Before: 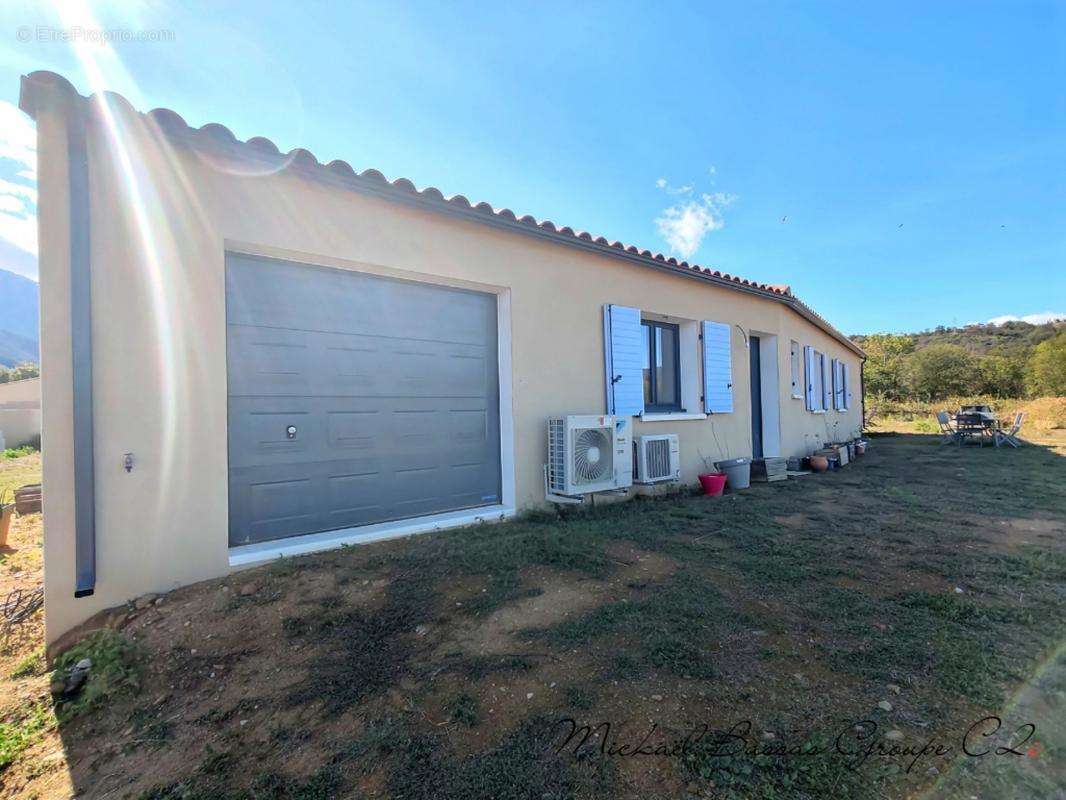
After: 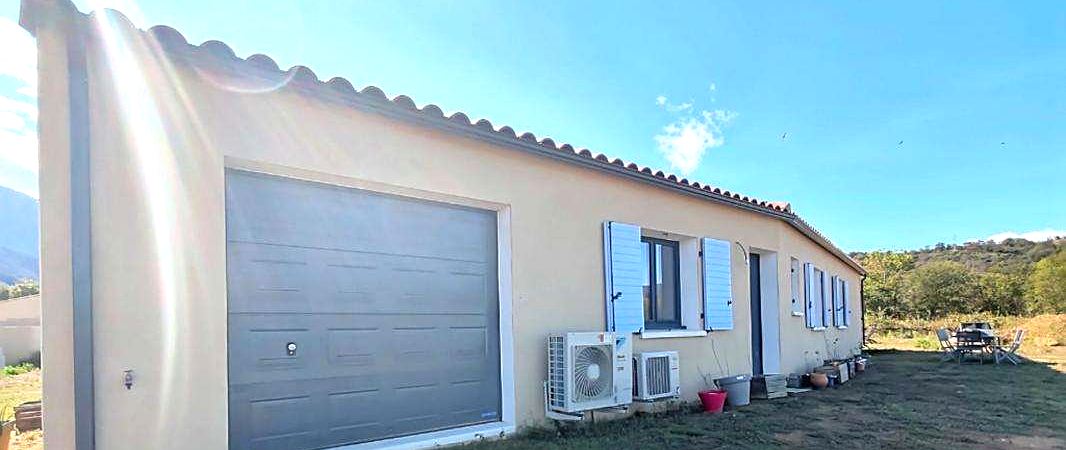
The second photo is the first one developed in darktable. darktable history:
crop and rotate: top 10.457%, bottom 33.277%
exposure: exposure 0.345 EV, compensate highlight preservation false
sharpen: on, module defaults
